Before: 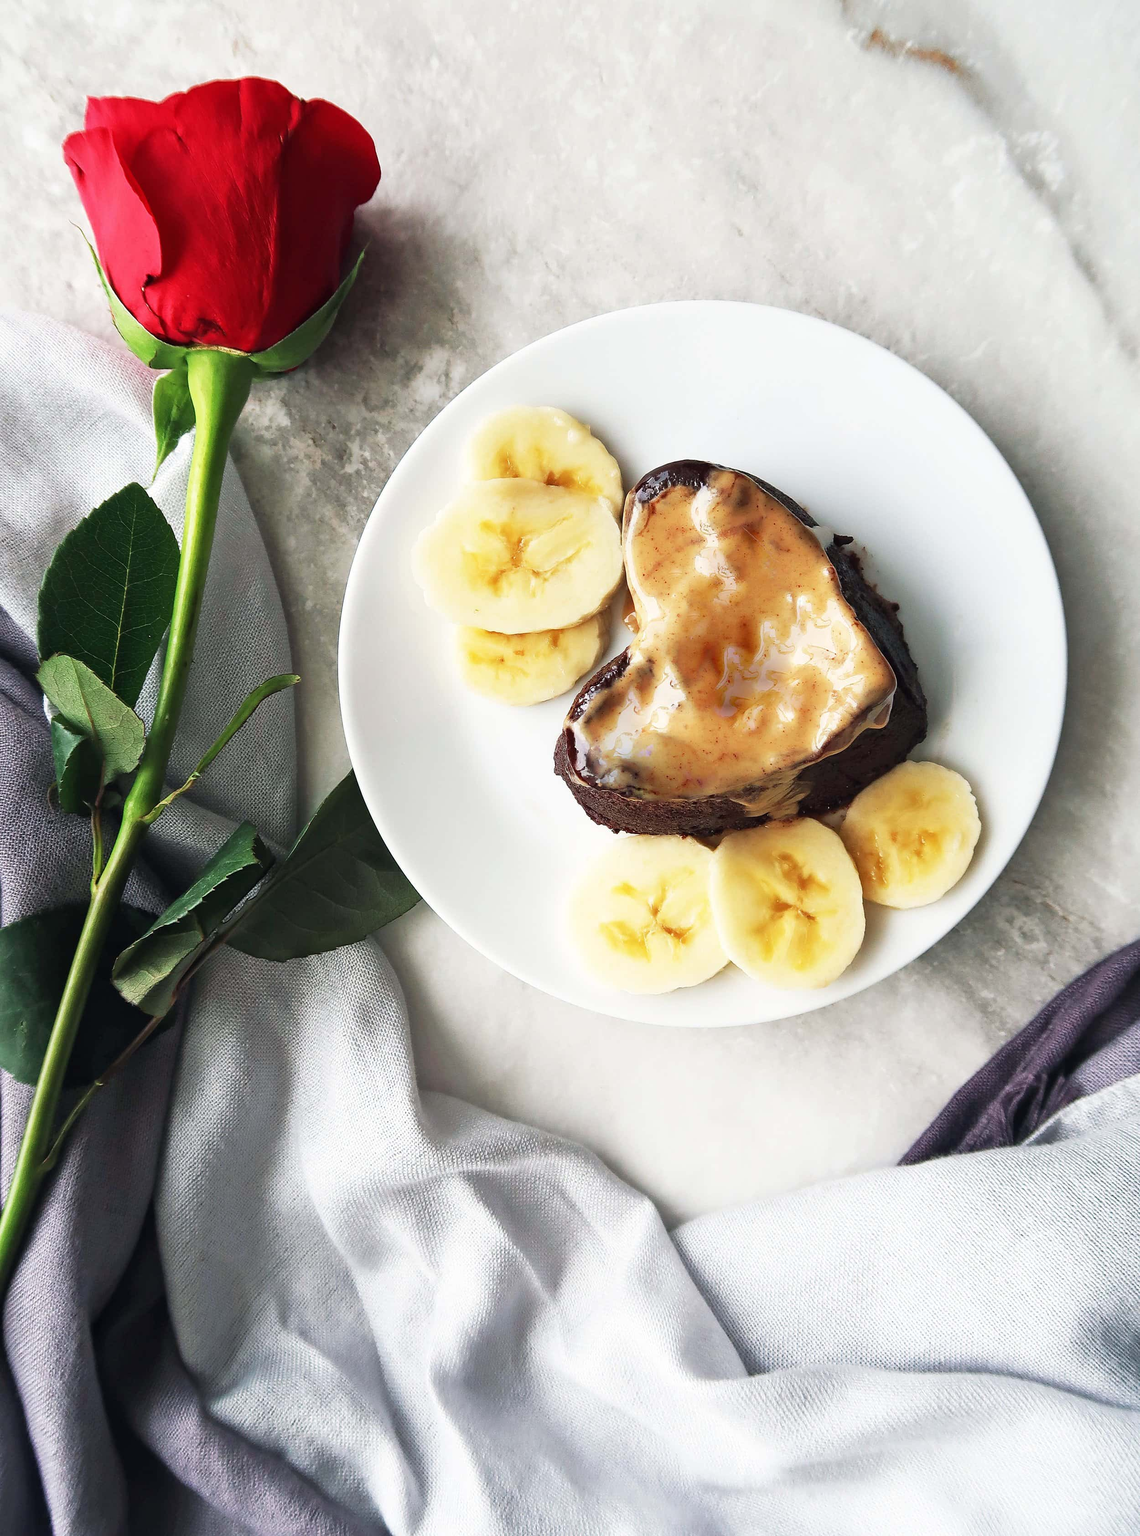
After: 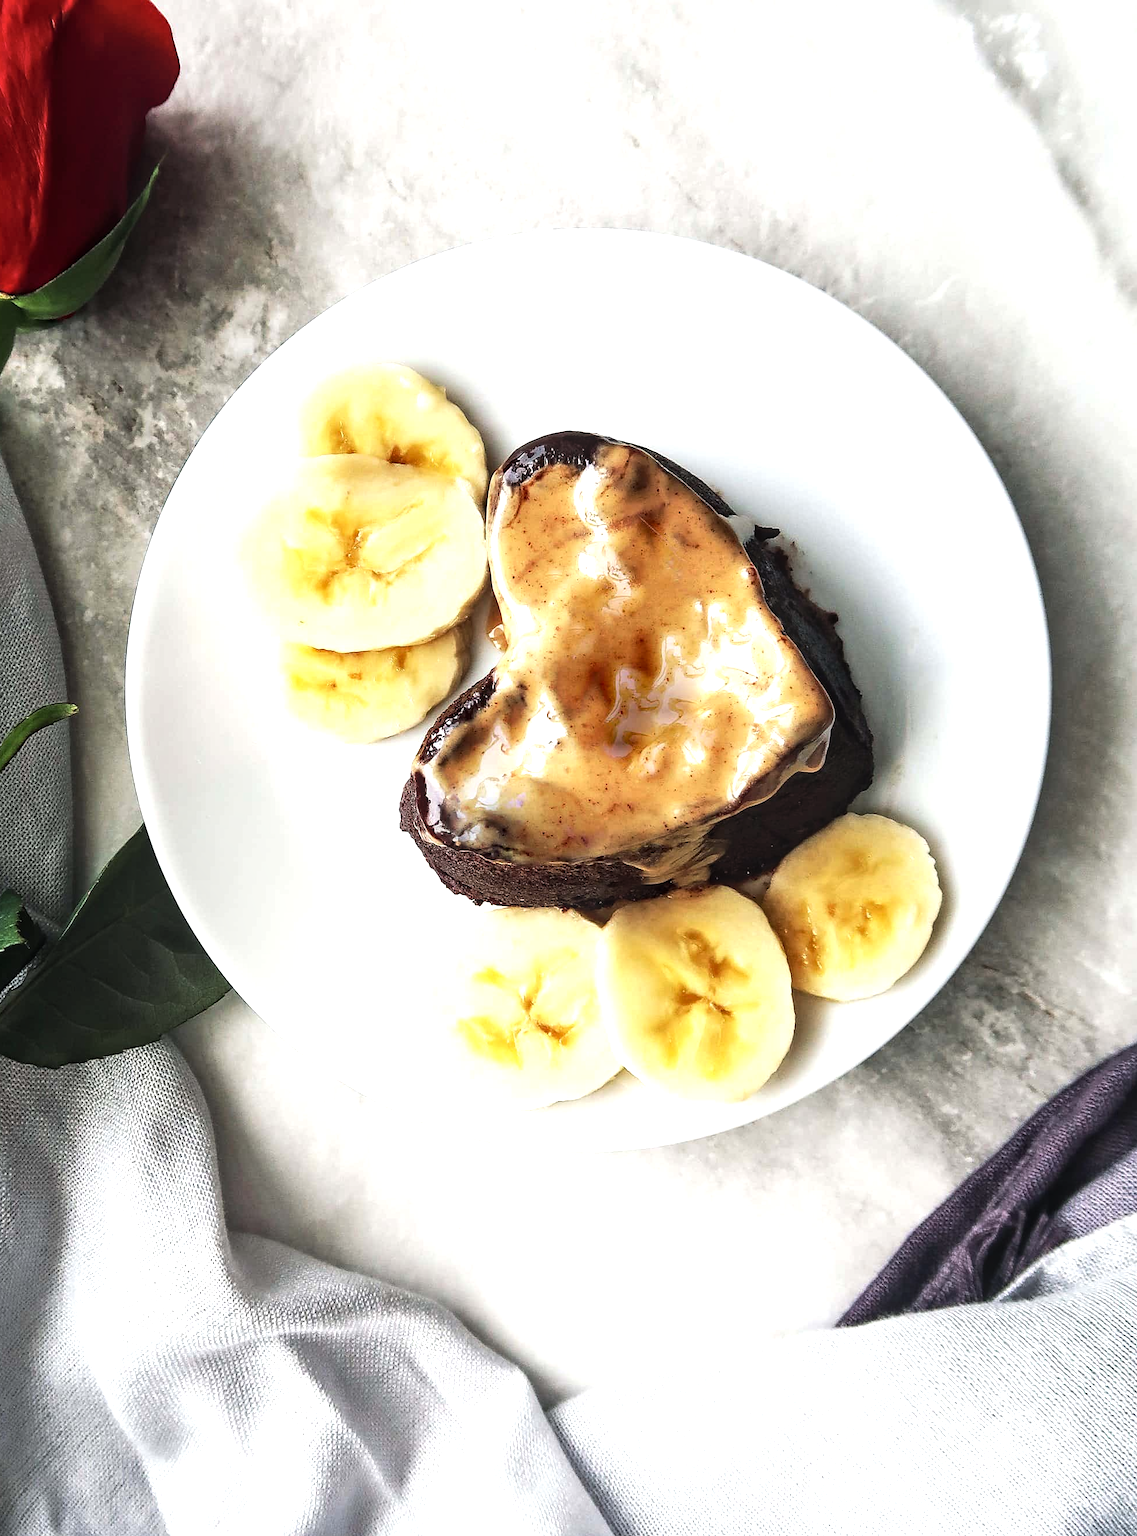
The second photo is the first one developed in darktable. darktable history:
crop and rotate: left 21.028%, top 7.855%, right 0.342%, bottom 13.374%
exposure: black level correction 0.001, exposure -0.199 EV, compensate highlight preservation false
tone equalizer: -8 EV -0.775 EV, -7 EV -0.737 EV, -6 EV -0.627 EV, -5 EV -0.399 EV, -3 EV 0.404 EV, -2 EV 0.6 EV, -1 EV 0.695 EV, +0 EV 0.75 EV, edges refinement/feathering 500, mask exposure compensation -1.57 EV, preserve details no
local contrast: on, module defaults
